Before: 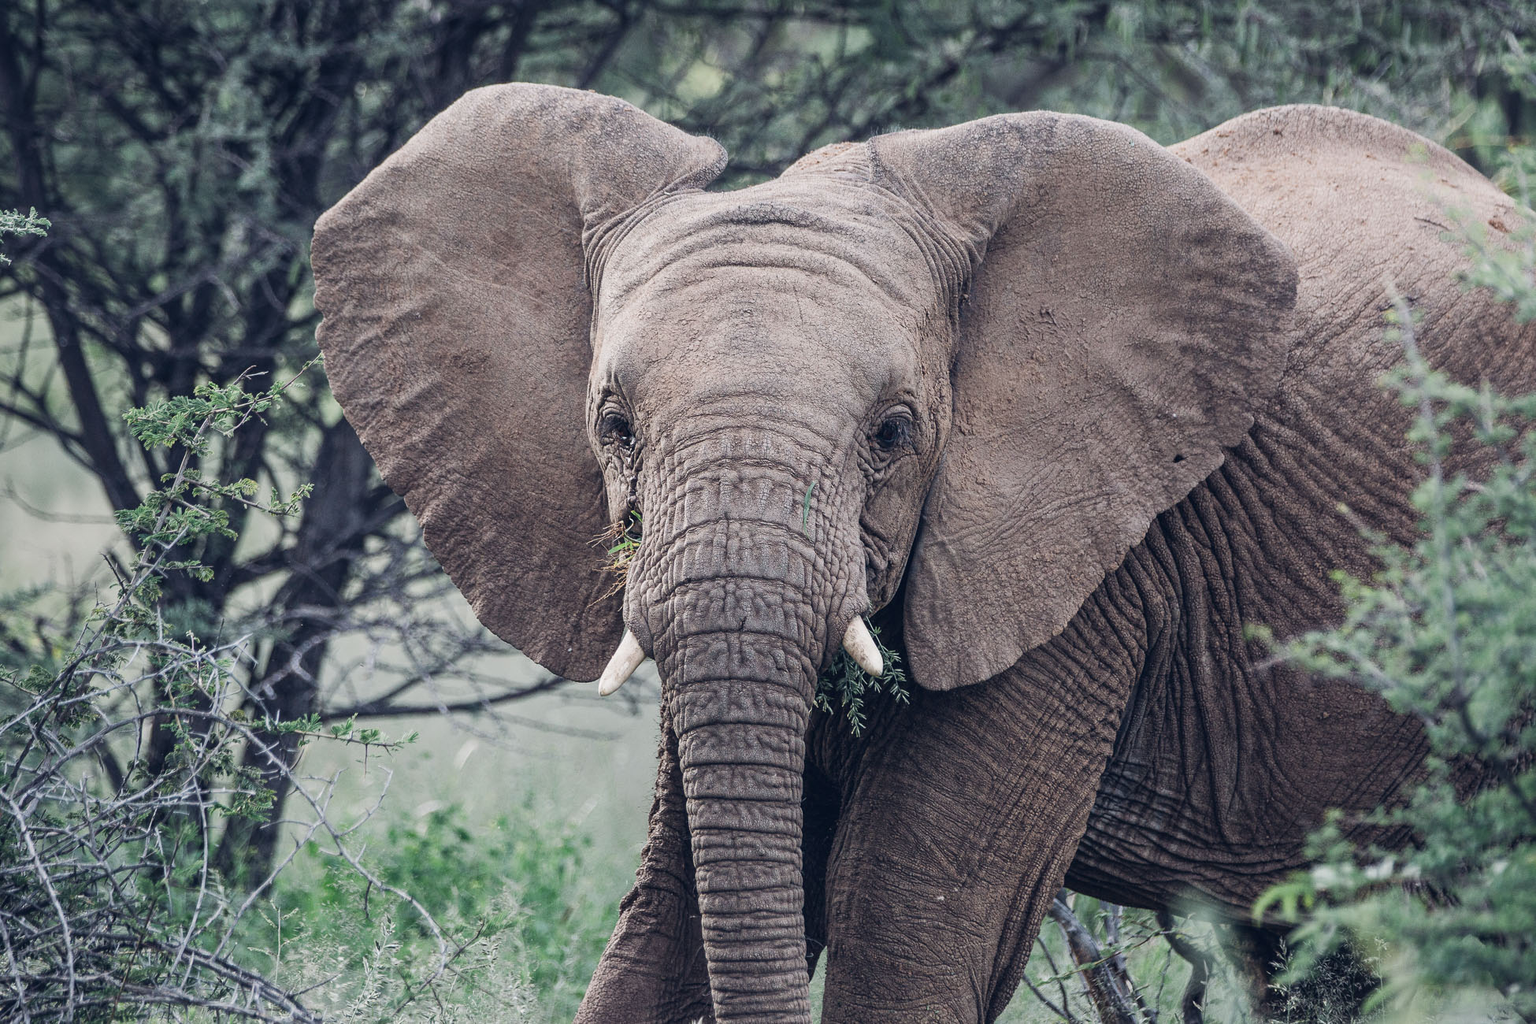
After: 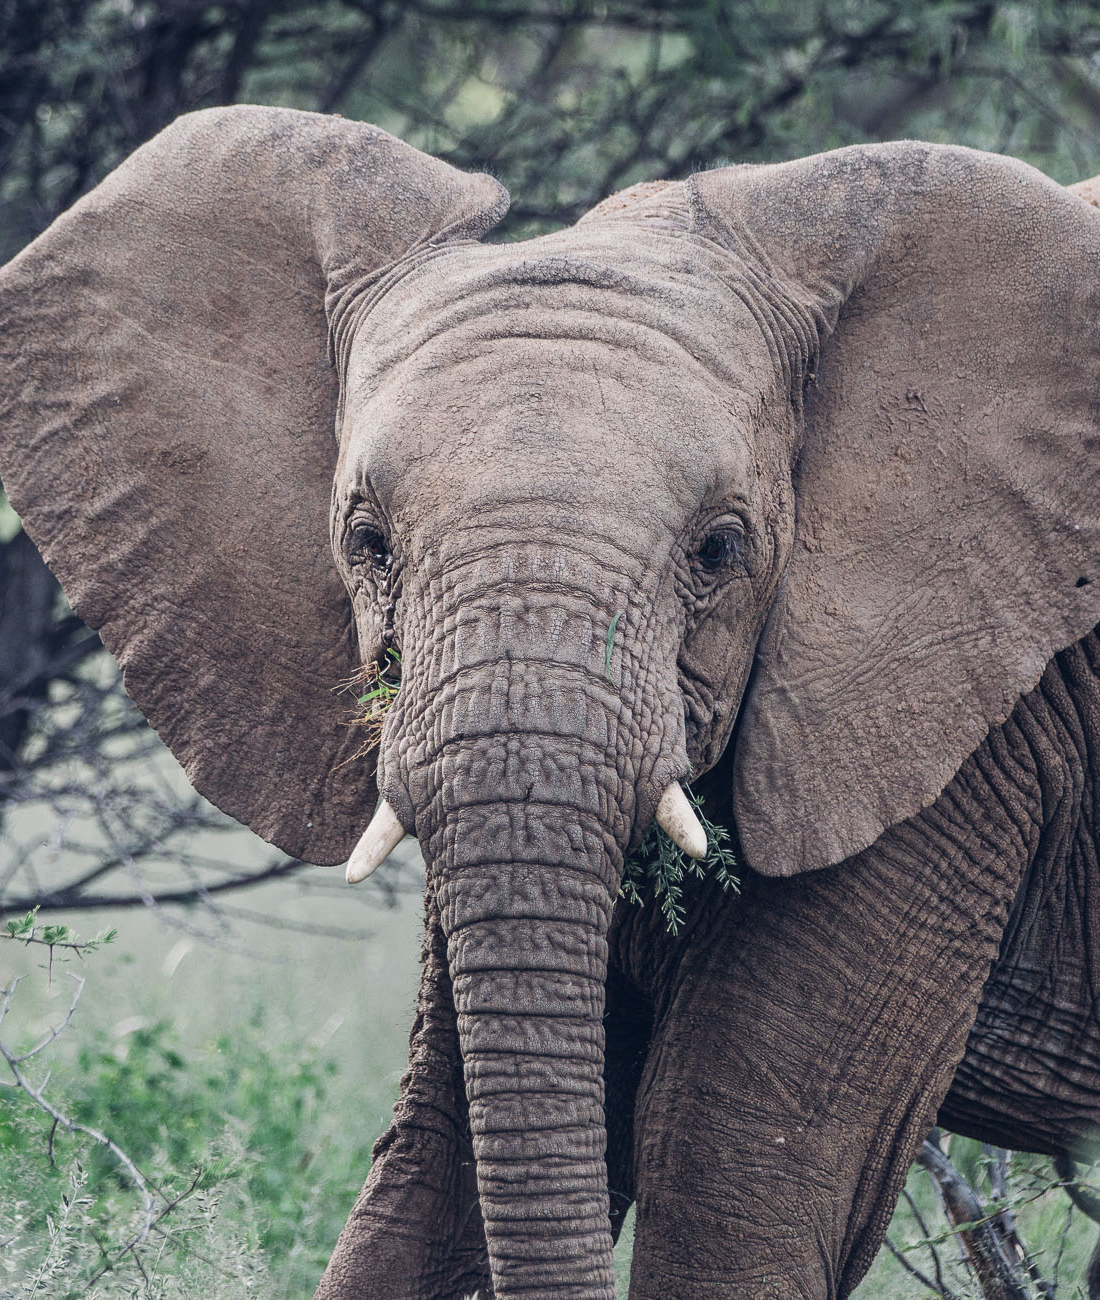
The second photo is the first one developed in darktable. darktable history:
crop: left 21.239%, right 22.323%
